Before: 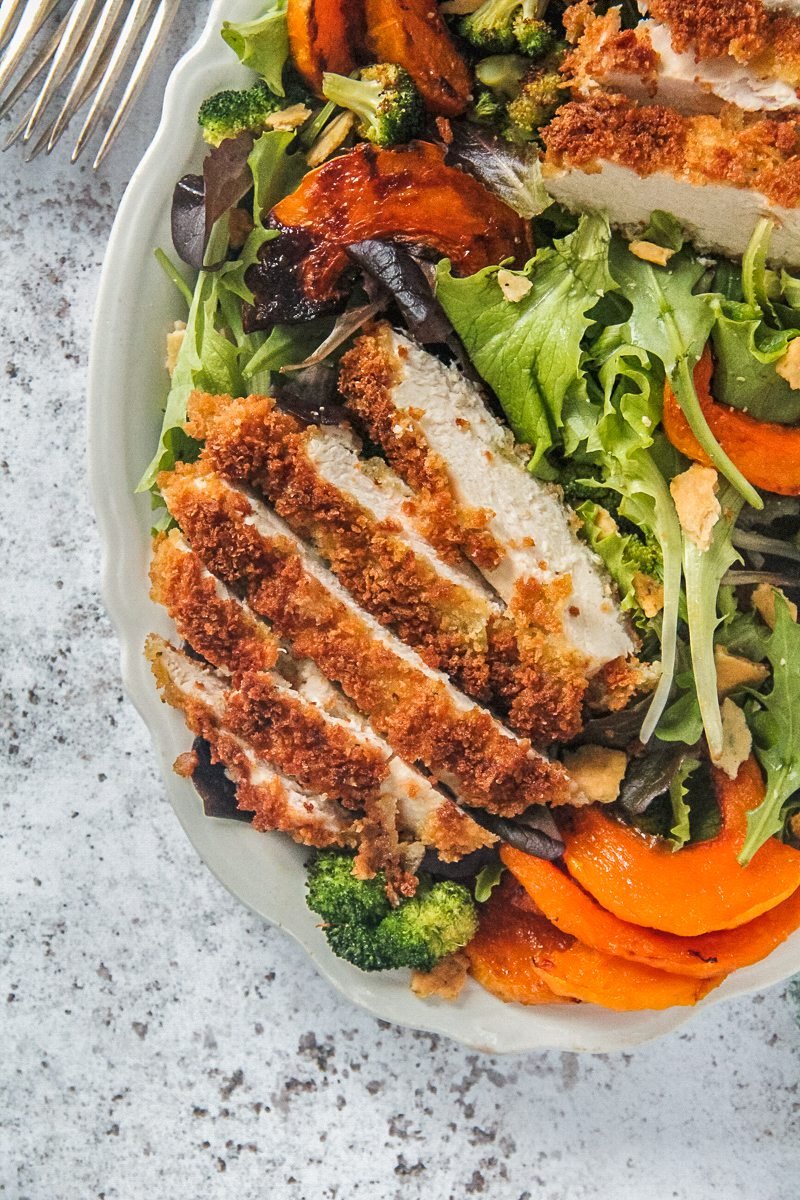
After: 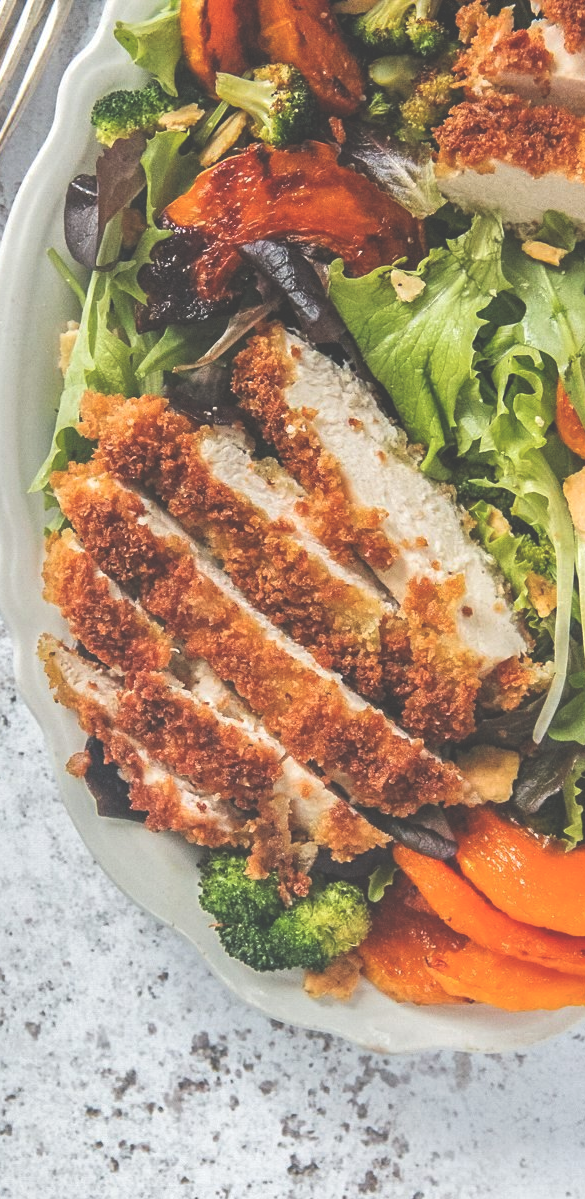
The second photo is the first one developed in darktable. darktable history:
exposure: black level correction -0.041, exposure 0.064 EV, compensate highlight preservation false
crop: left 13.443%, right 13.31%
